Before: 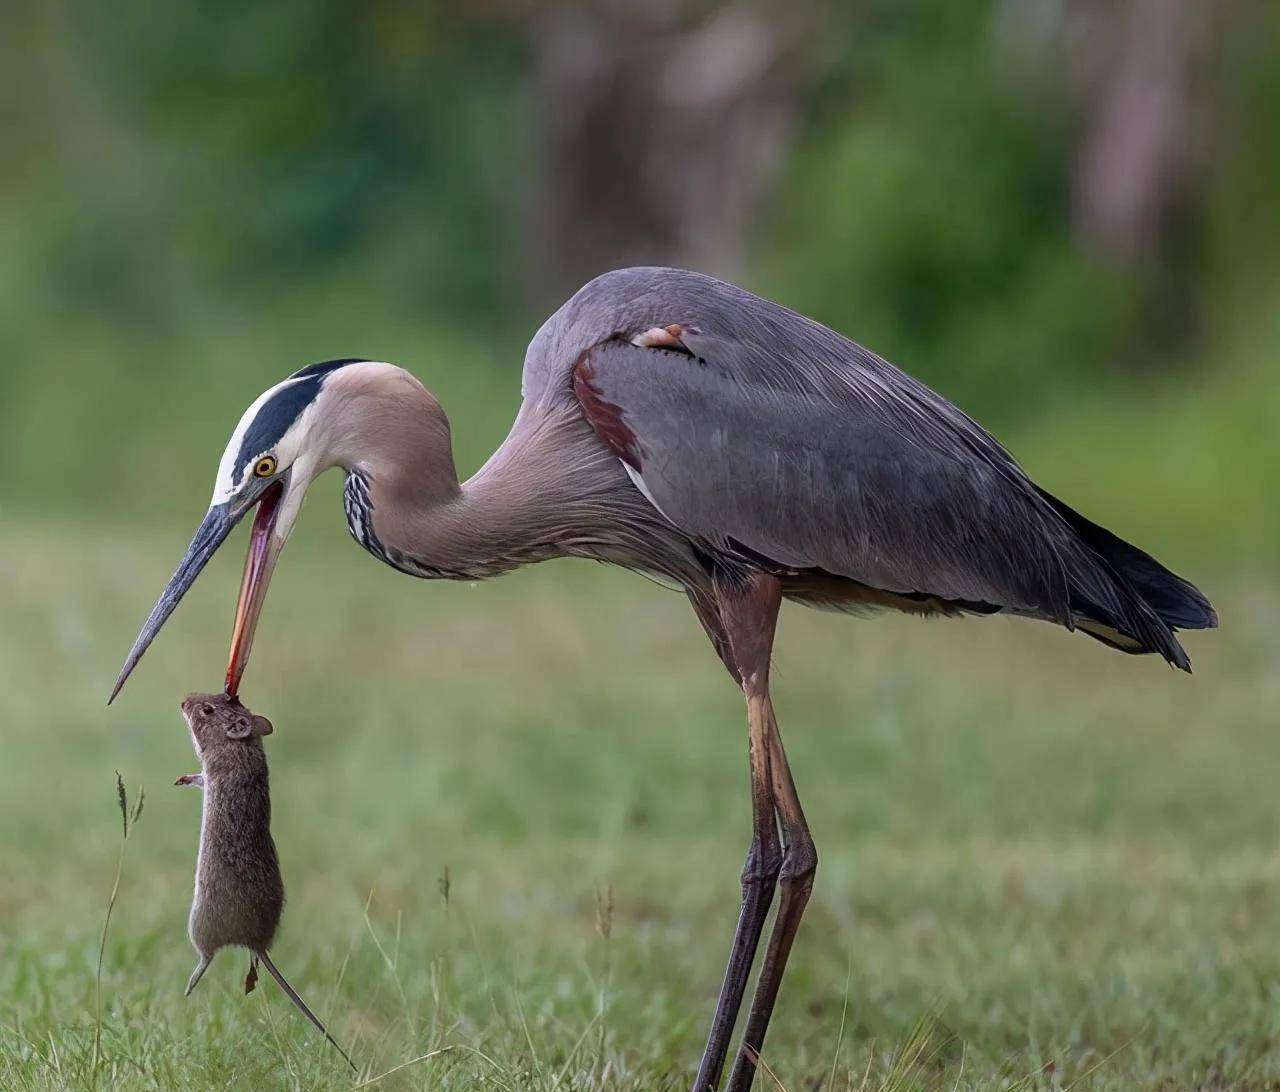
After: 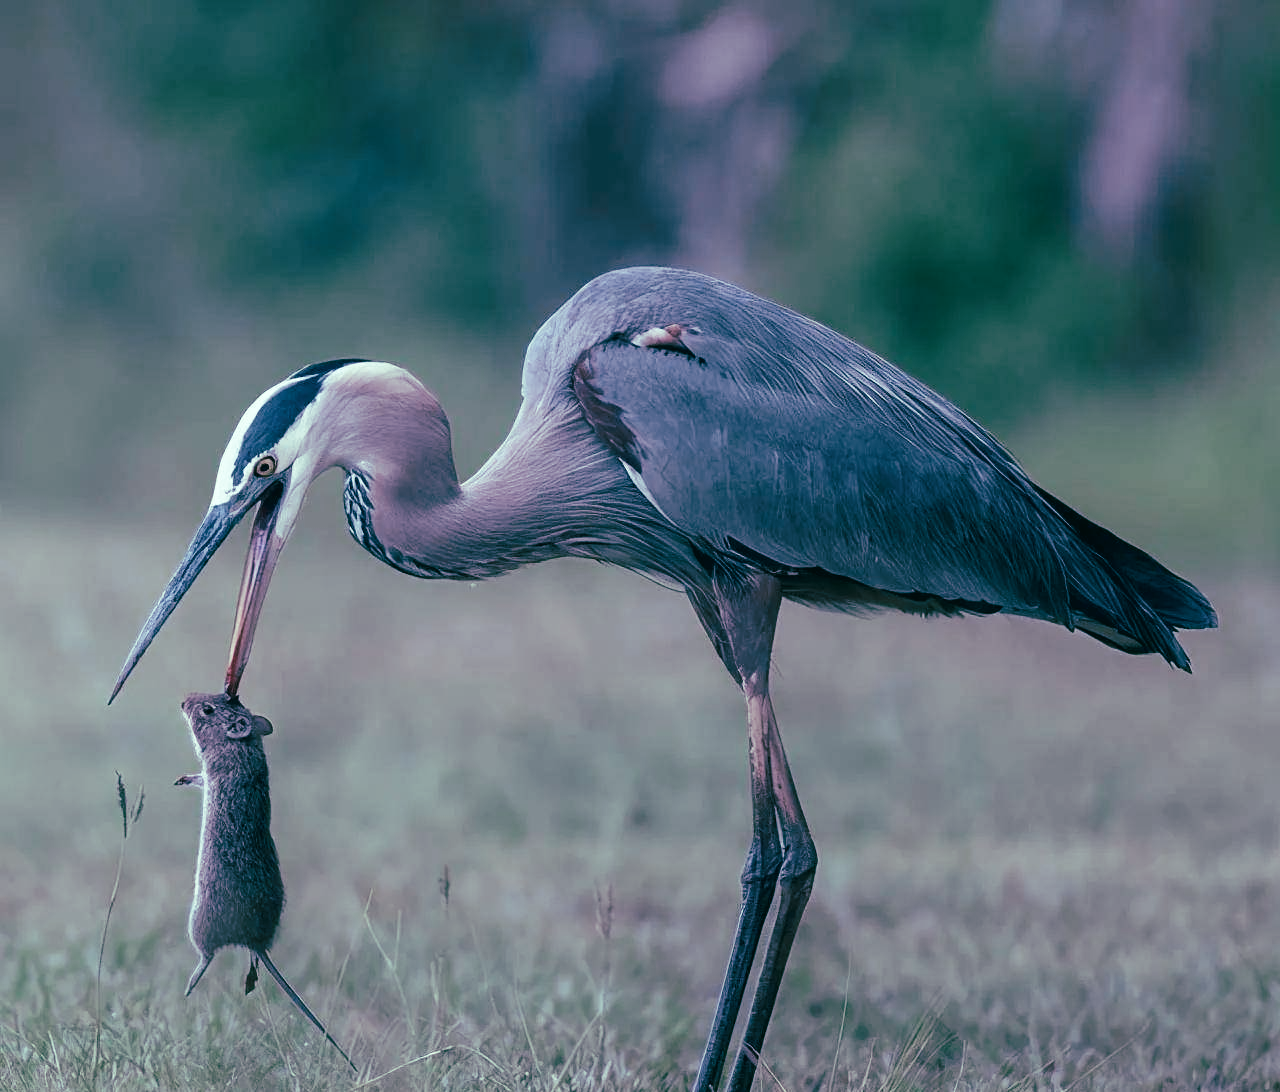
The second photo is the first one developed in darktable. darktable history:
tone curve: curves: ch0 [(0, 0) (0.003, 0.019) (0.011, 0.022) (0.025, 0.03) (0.044, 0.049) (0.069, 0.08) (0.1, 0.111) (0.136, 0.144) (0.177, 0.189) (0.224, 0.23) (0.277, 0.285) (0.335, 0.356) (0.399, 0.428) (0.468, 0.511) (0.543, 0.597) (0.623, 0.682) (0.709, 0.773) (0.801, 0.865) (0.898, 0.945) (1, 1)], preserve colors none
color look up table: target L [86.97, 85.21, 78.58, 78.18, 66.58, 72.11, 43.14, 49.23, 44.22, 38.19, 24.08, 4.545, 200.38, 90.04, 73.64, 68.24, 55.19, 56.5, 57.08, 52.9, 48.31, 45.57, 39.77, 37.67, 32.84, 12.6, 89.92, 73.28, 78.78, 80.58, 68.8, 70.86, 54.3, 52.38, 45.1, 39.67, 39.97, 38.24, 29.02, 22.52, 22.06, 18.74, 8.907, 99.06, 91.02, 87.04, 68.72, 61.32, 16.15], target a [-13.84, -13.92, -38.21, -25.46, -39.14, -38.28, -26.64, -18.76, -1.665, -14.14, -21.98, -7.359, 0, -12.75, 8.395, 15.96, 8.496, 38.55, 9.479, 54.56, 56.17, 21.35, 26.67, 5.523, 36.68, 5.382, -4.535, 13.65, 4.667, 8.851, -22.8, 12.04, 15.72, 39.91, 4.687, 37.05, -7.681, 17.89, 14.75, -13.92, 0.2, 13.21, 6.679, -10.87, -39.28, -31.67, -9.437, -26.05, -4.767], target b [23.18, 34.4, 17.42, 5.315, 27.26, 3.036, 7.153, -13.25, -7.333, 6.413, 1.156, -0.09, 0, 4.415, 11.04, 22.63, 19.43, -3.277, -4.893, -7.435, 16.76, 10.15, -10.67, -15.03, 3.805, 5.108, -5.12, -8.867, -13.79, -15.37, -28.51, -27.38, -21.71, -28.82, -44.16, -21.88, -34.77, -54.17, -34.54, -14.39, -20.55, -42.72, -31.49, -1.727, 2.161, -8.227, -8.464, -24.16, -22.44], num patches 49
